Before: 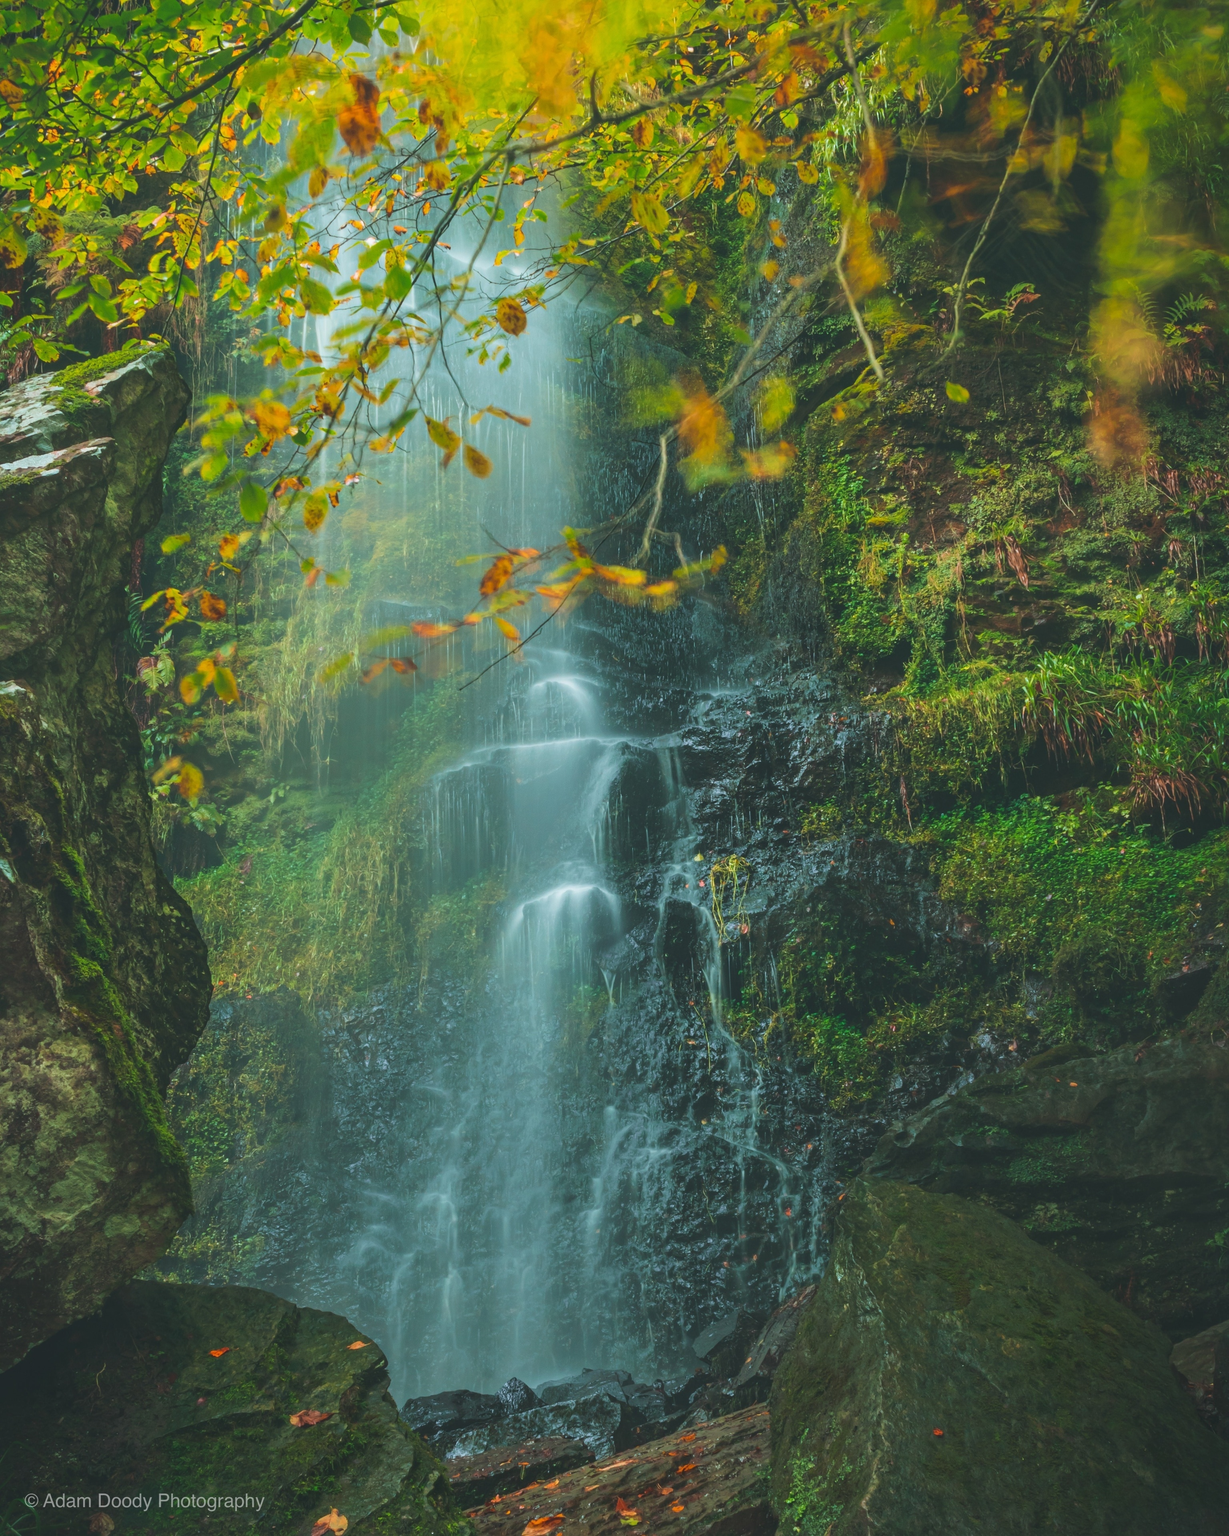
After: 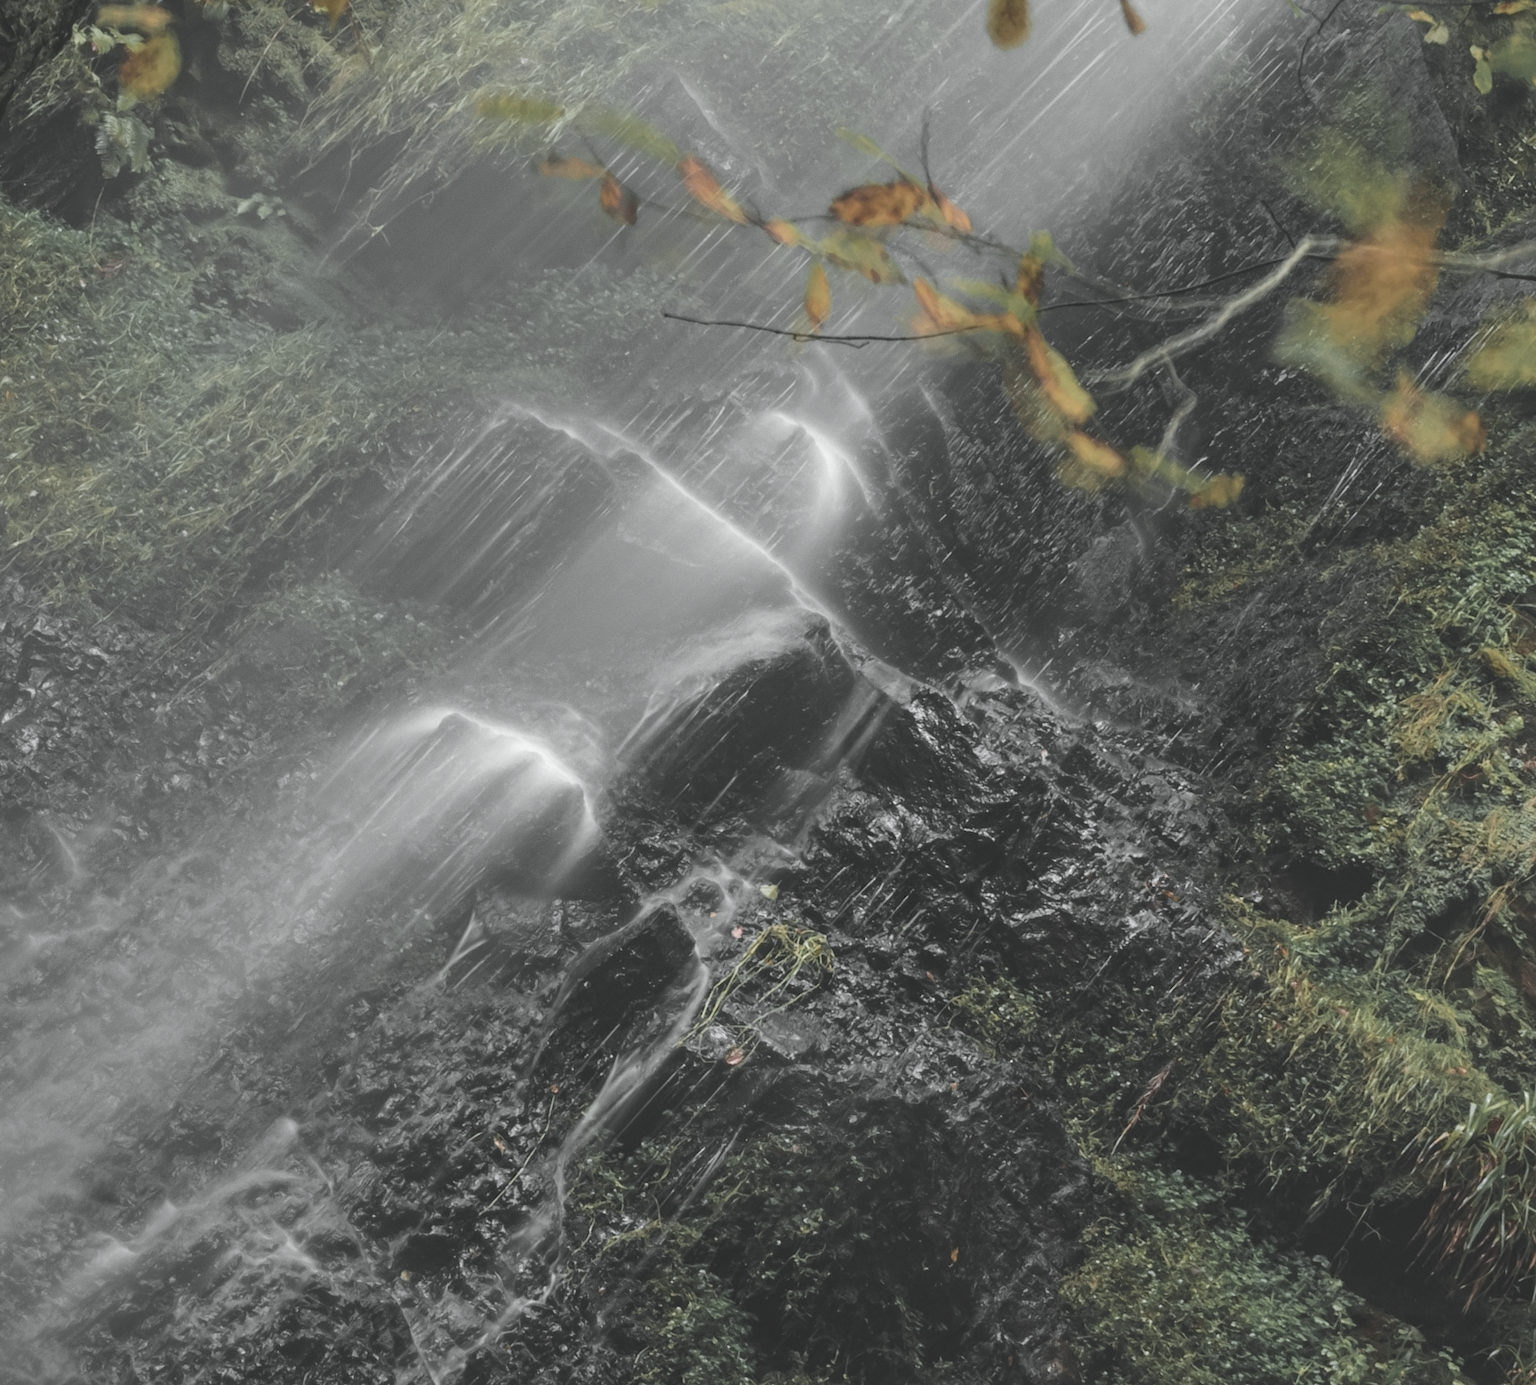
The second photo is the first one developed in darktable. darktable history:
crop and rotate: angle -44.57°, top 16.762%, right 0.857%, bottom 11.714%
color zones: curves: ch0 [(0, 0.613) (0.01, 0.613) (0.245, 0.448) (0.498, 0.529) (0.642, 0.665) (0.879, 0.777) (0.99, 0.613)]; ch1 [(0, 0.035) (0.121, 0.189) (0.259, 0.197) (0.415, 0.061) (0.589, 0.022) (0.732, 0.022) (0.857, 0.026) (0.991, 0.053)]
